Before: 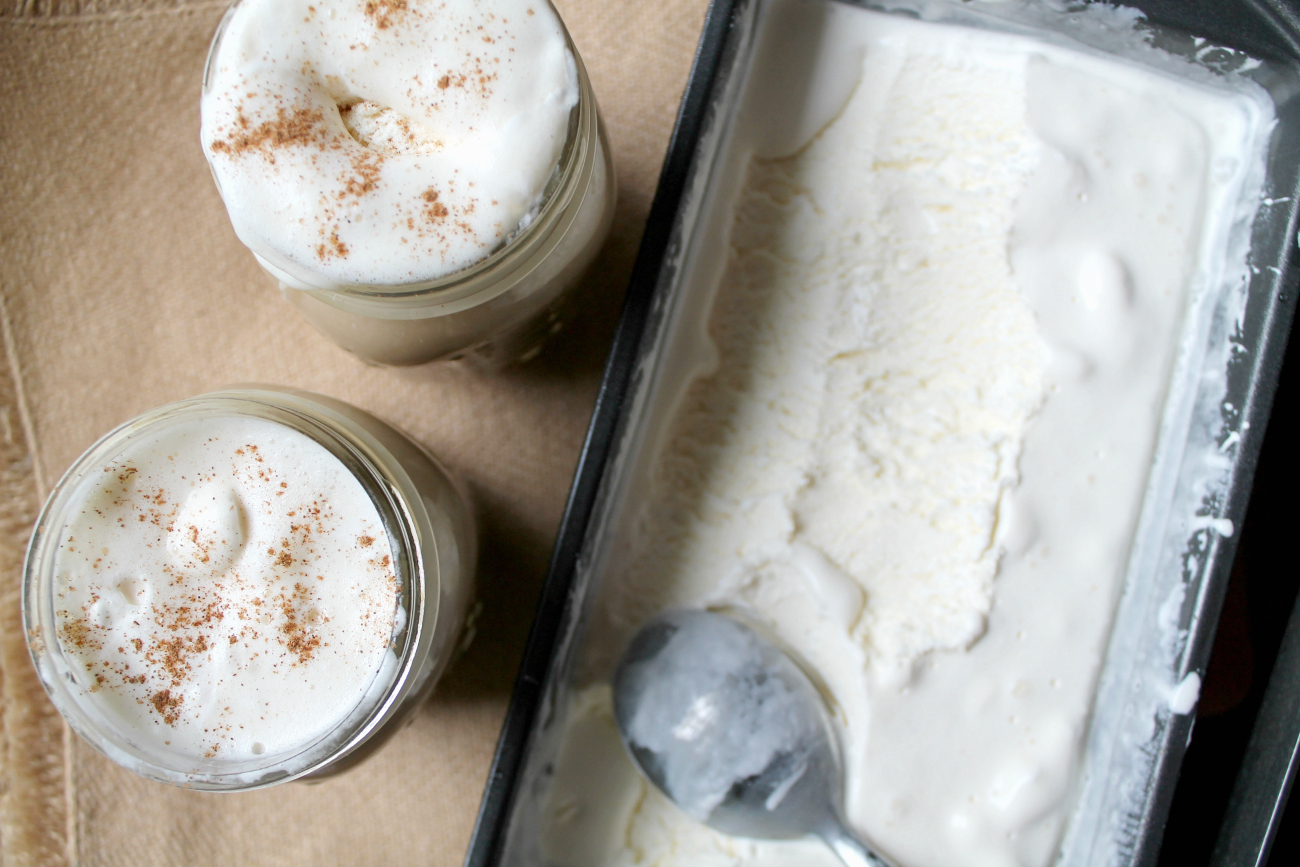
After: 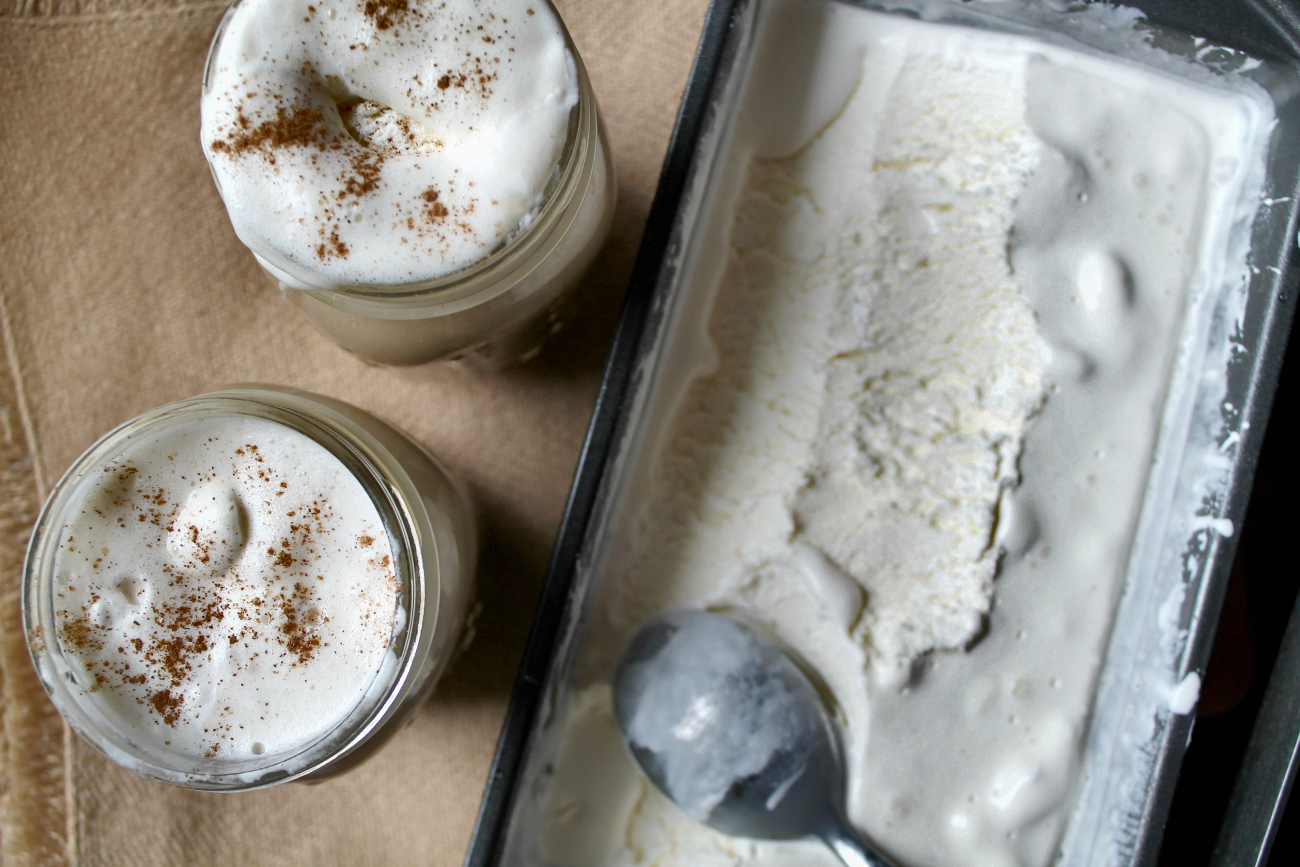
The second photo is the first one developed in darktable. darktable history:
shadows and highlights: shadows 19.13, highlights -83.41, soften with gaussian
exposure: compensate highlight preservation false
